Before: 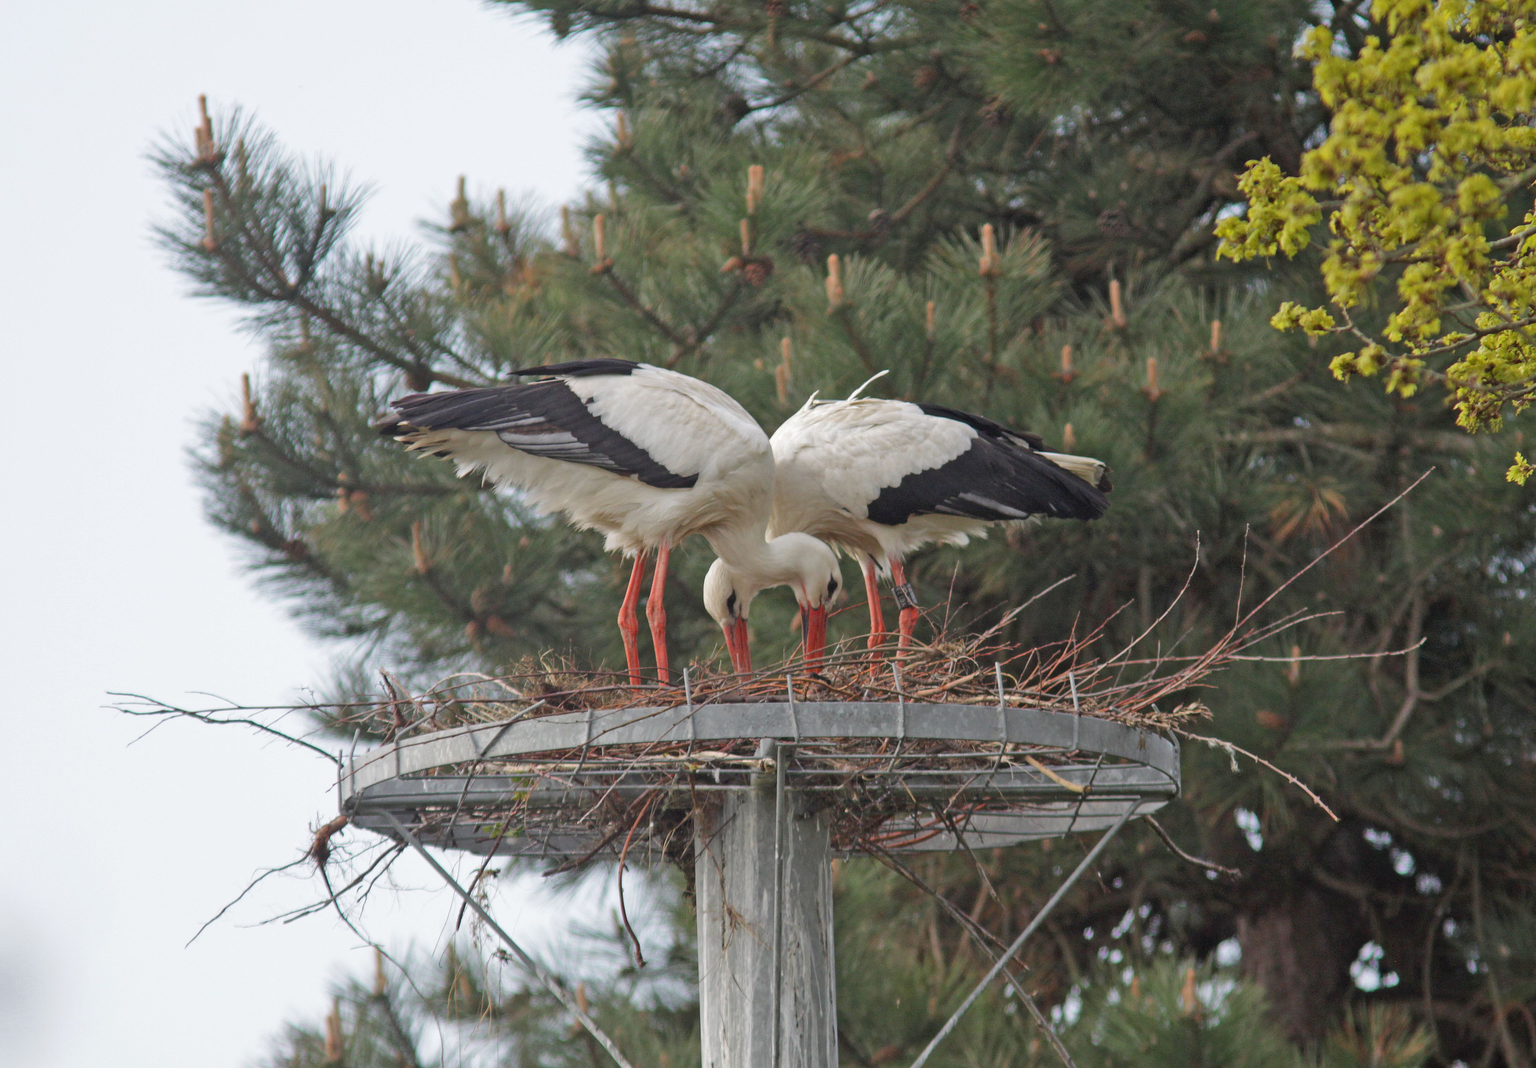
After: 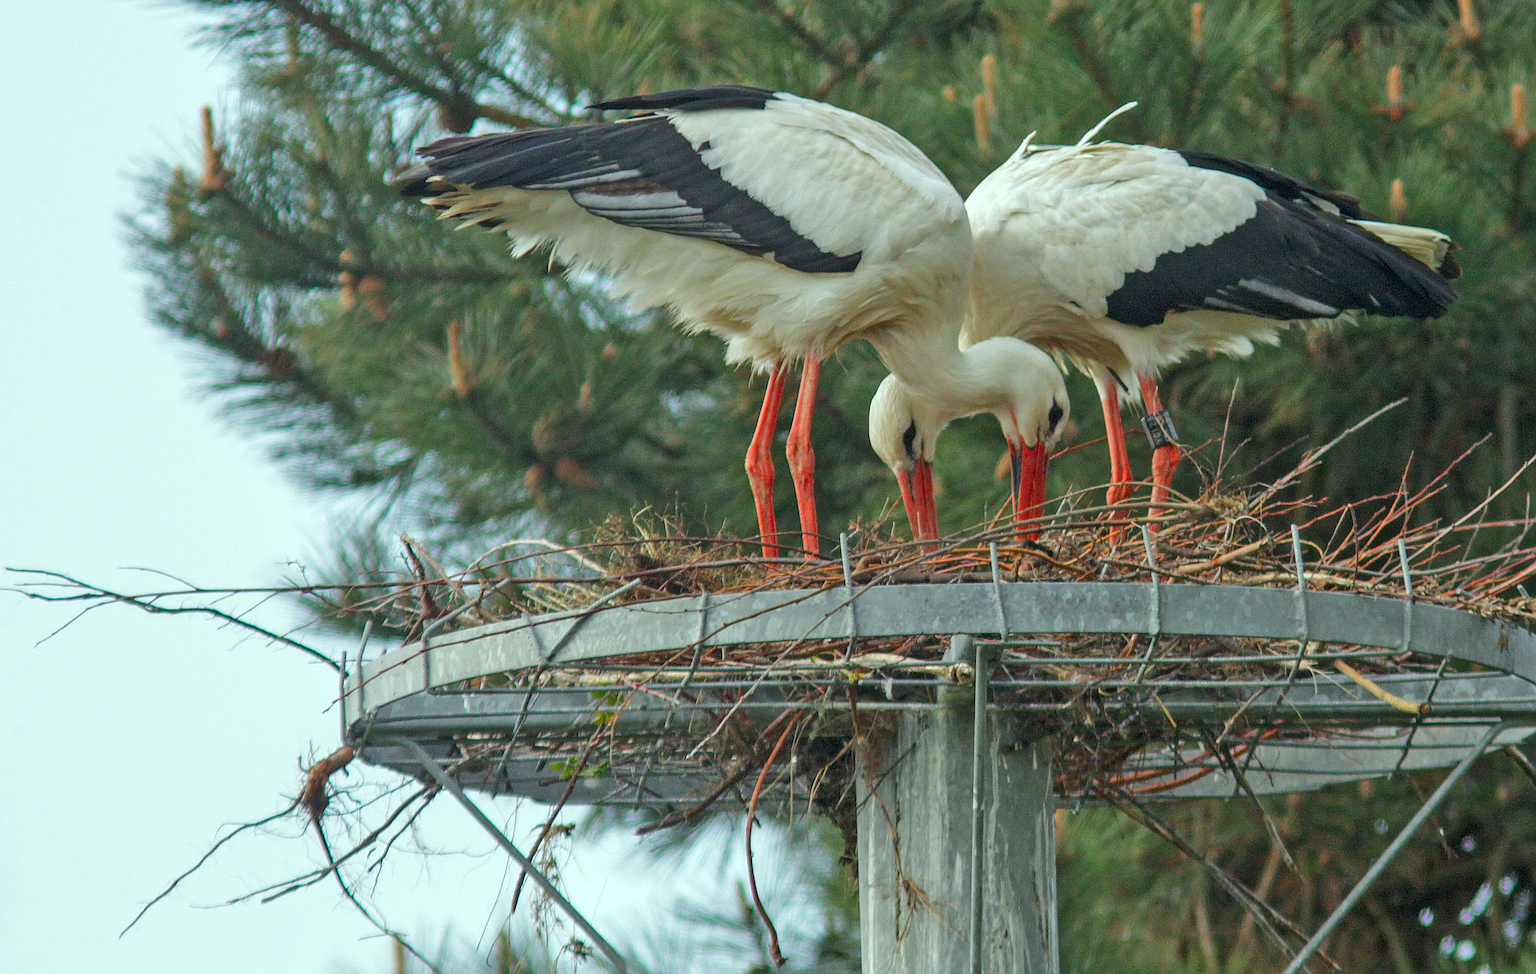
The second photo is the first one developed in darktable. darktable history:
color correction: highlights a* -7.58, highlights b* 0.934, shadows a* -2.84, saturation 1.41
sharpen: on, module defaults
local contrast: on, module defaults
crop: left 6.714%, top 28.085%, right 24.14%, bottom 8.832%
